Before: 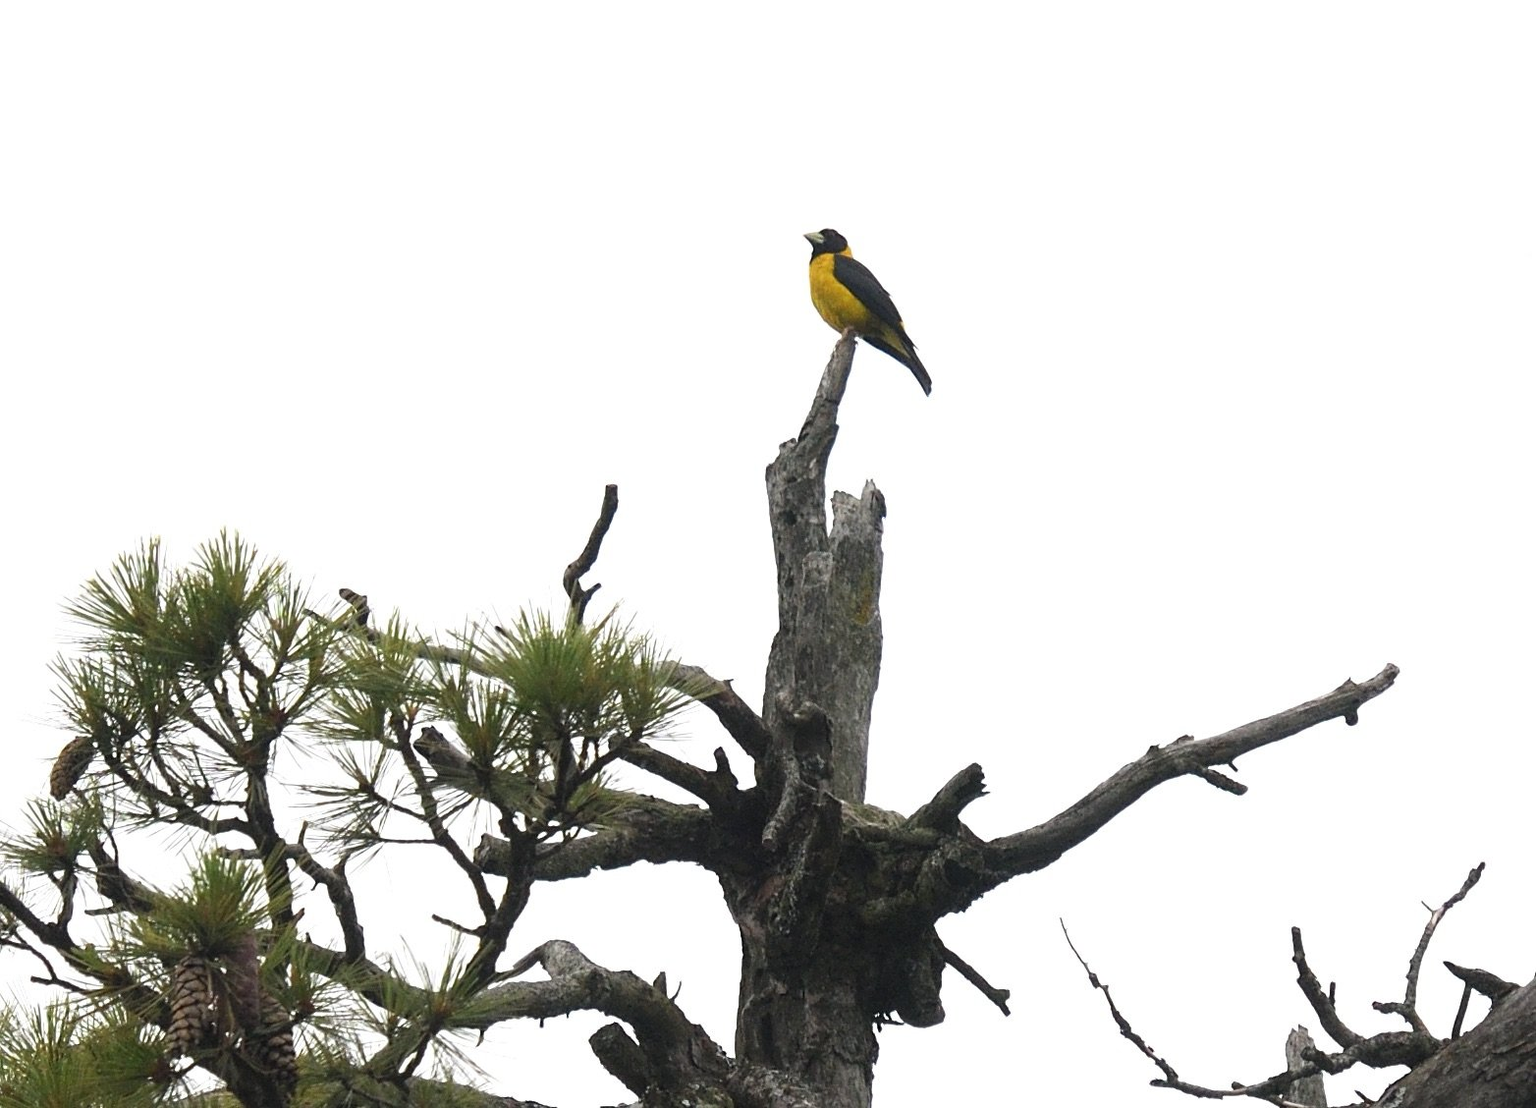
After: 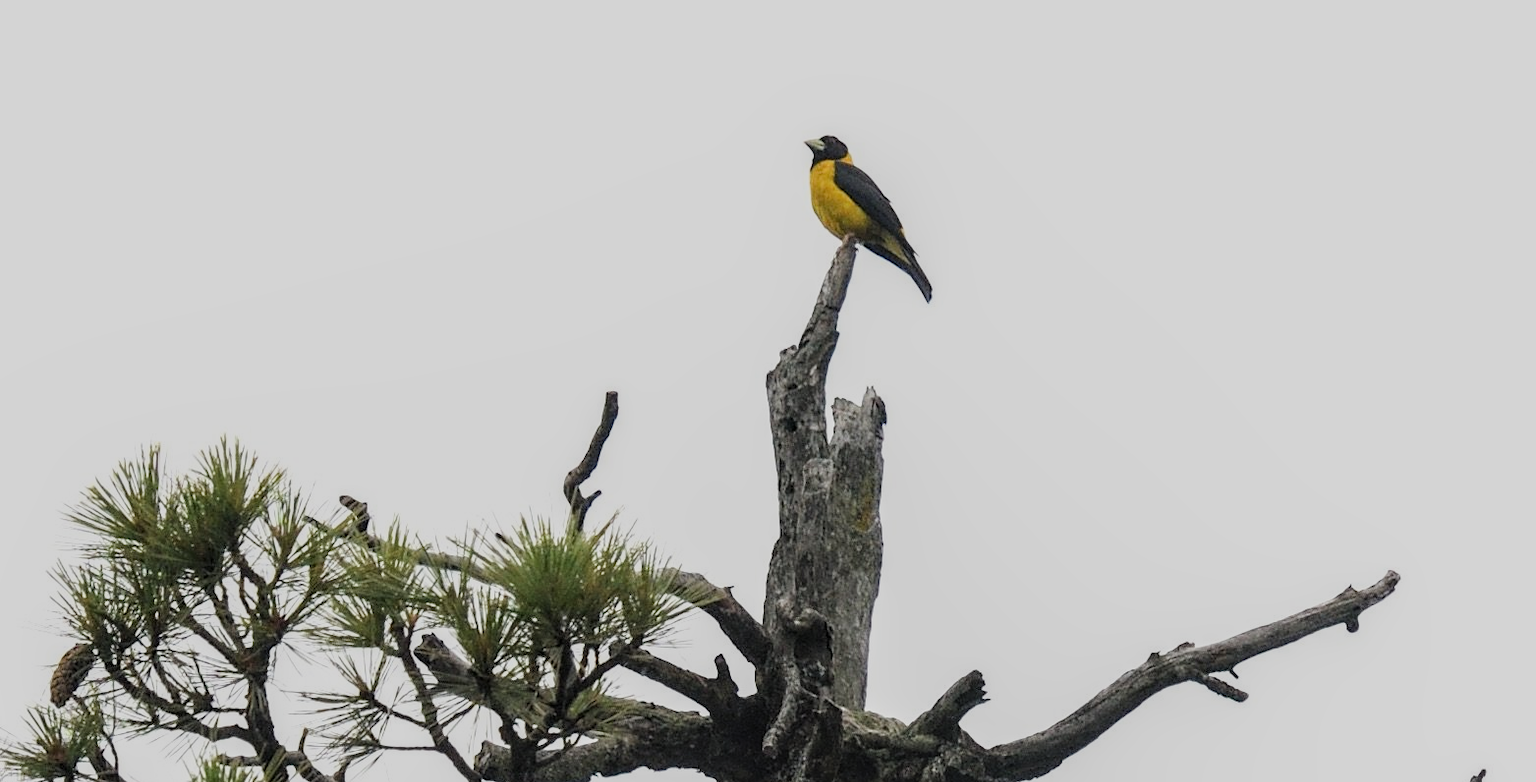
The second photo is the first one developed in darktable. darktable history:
exposure: compensate highlight preservation false
crop and rotate: top 8.455%, bottom 20.909%
filmic rgb: black relative exposure -7.65 EV, white relative exposure 4.56 EV, hardness 3.61
local contrast: on, module defaults
